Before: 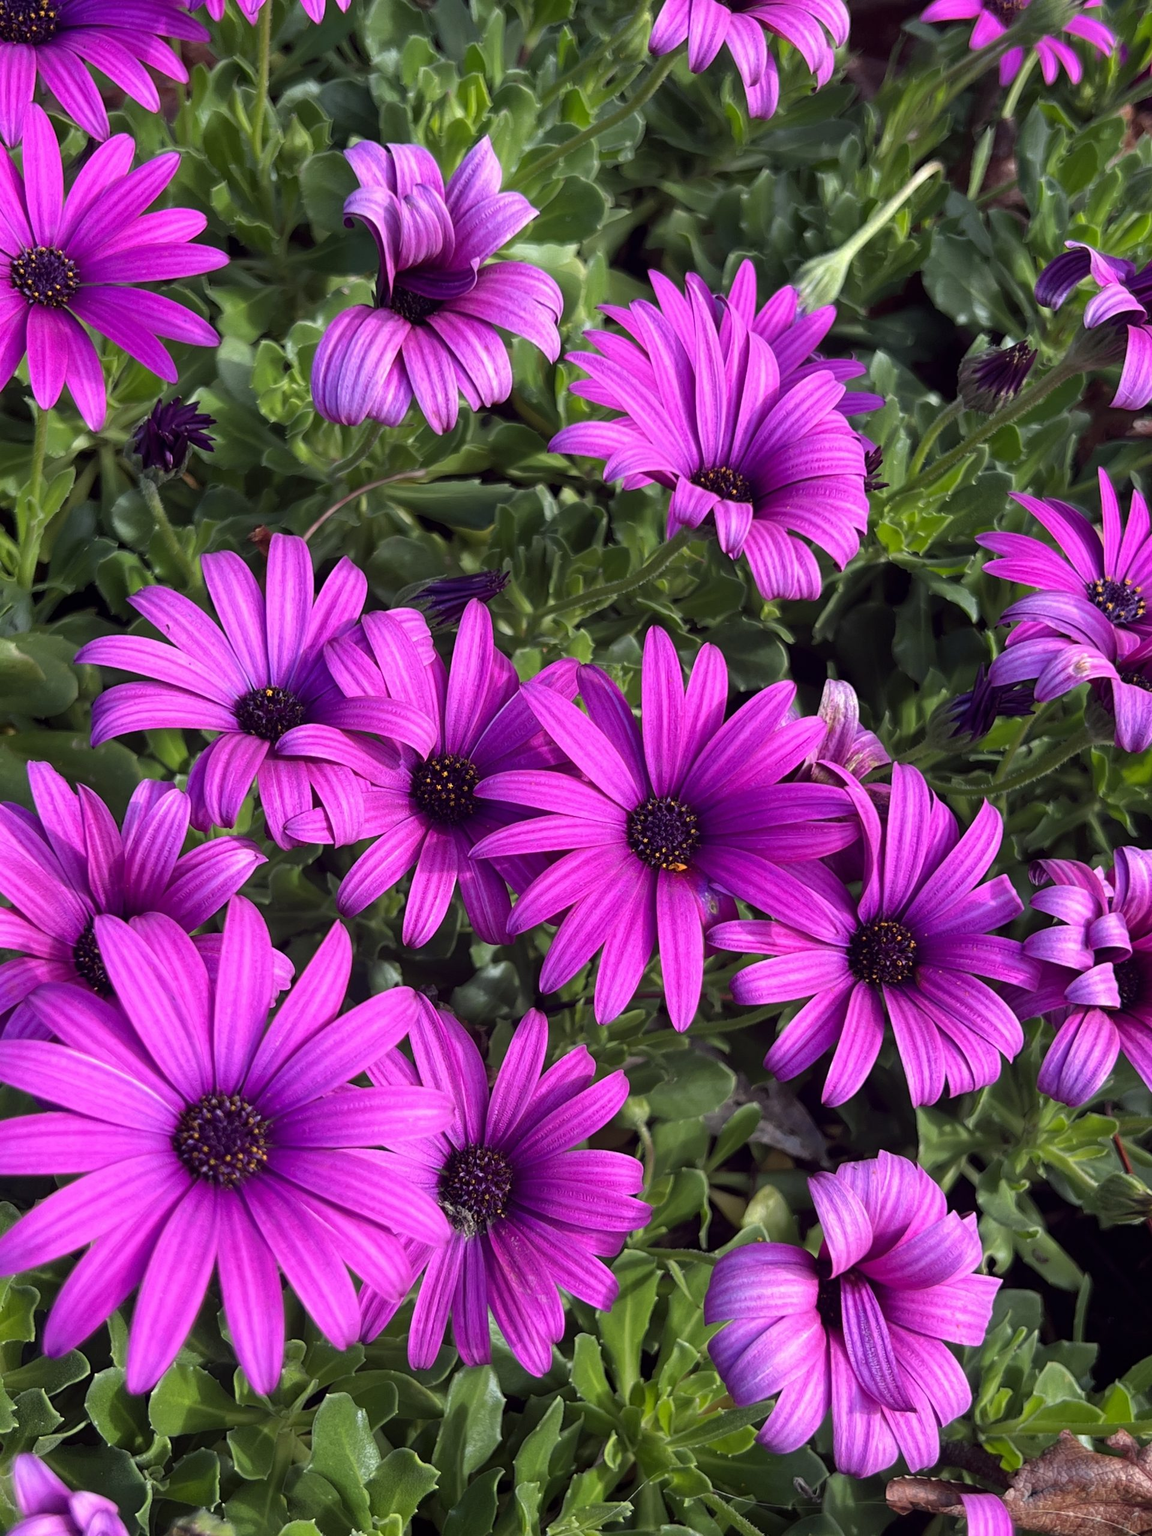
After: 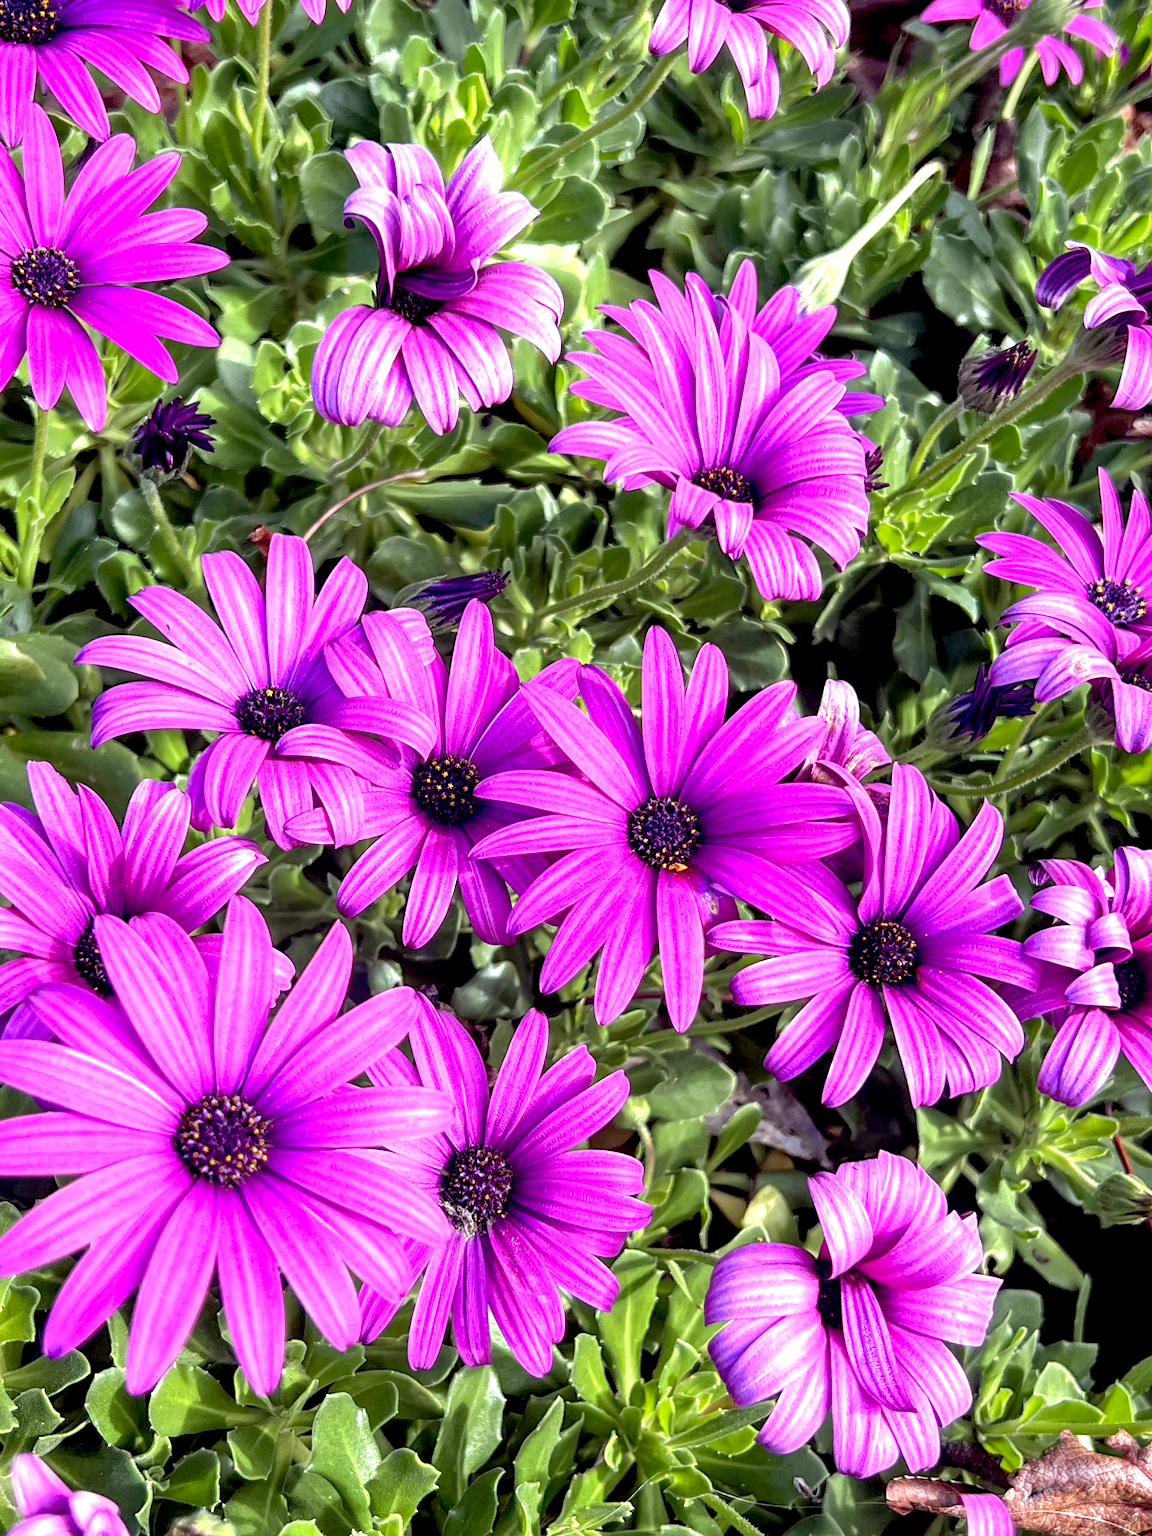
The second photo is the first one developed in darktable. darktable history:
local contrast: on, module defaults
exposure: black level correction 0.009, exposure 1.425 EV, compensate highlight preservation false
